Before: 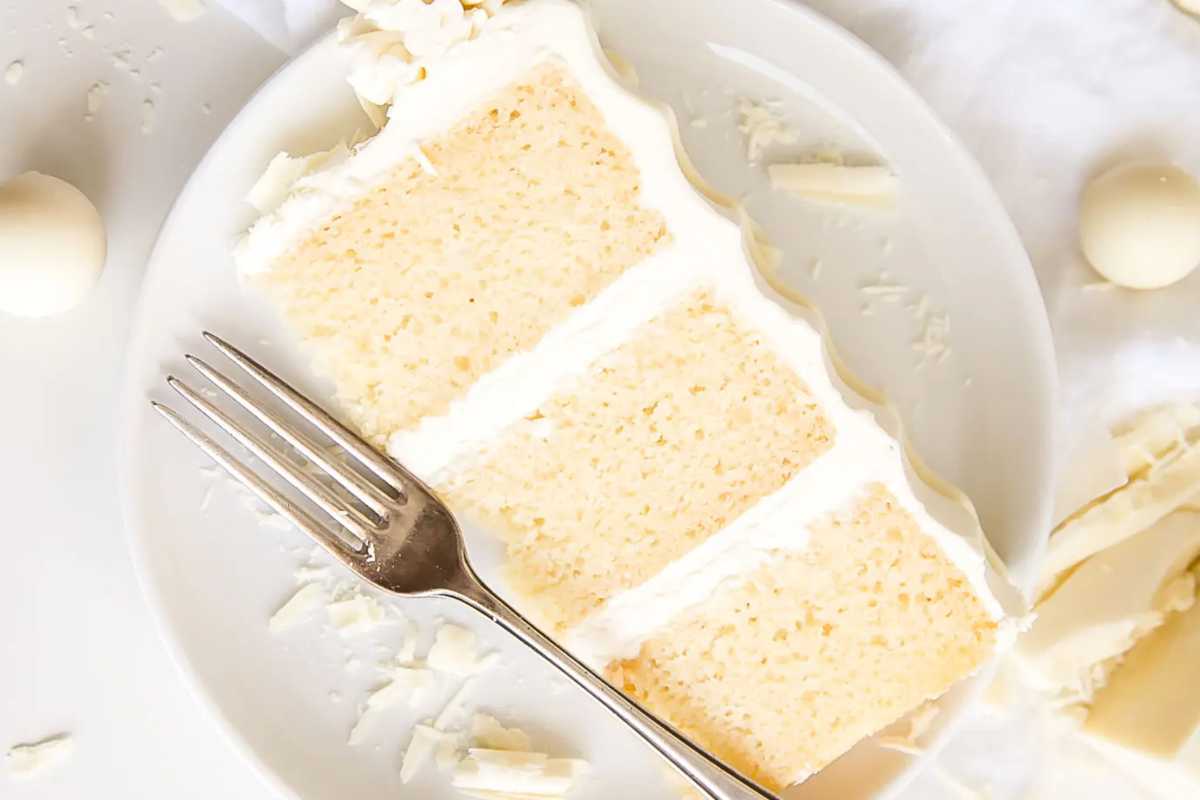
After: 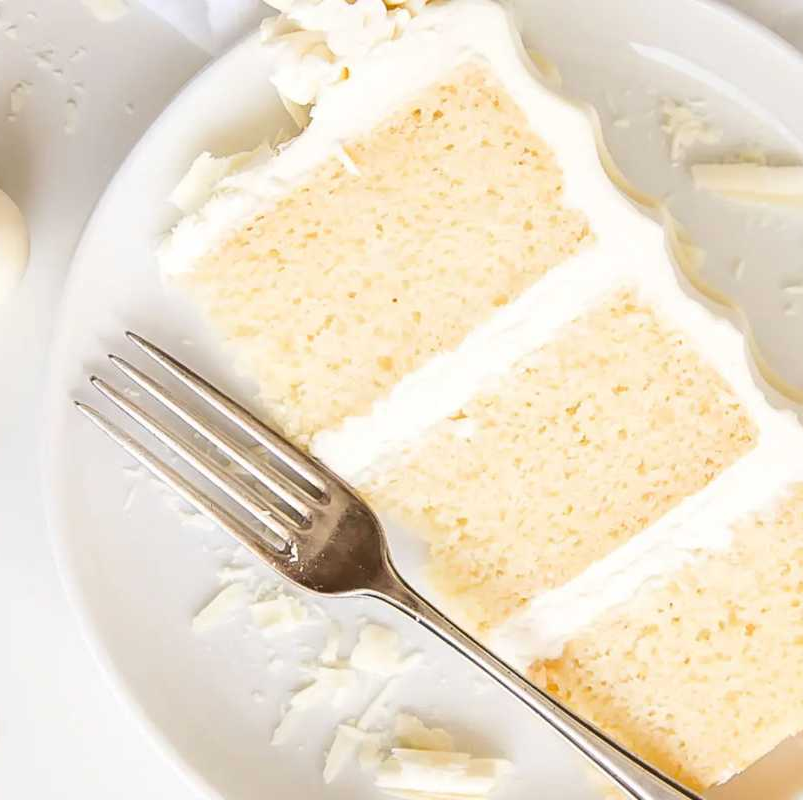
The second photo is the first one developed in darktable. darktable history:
crop and rotate: left 6.494%, right 26.545%
